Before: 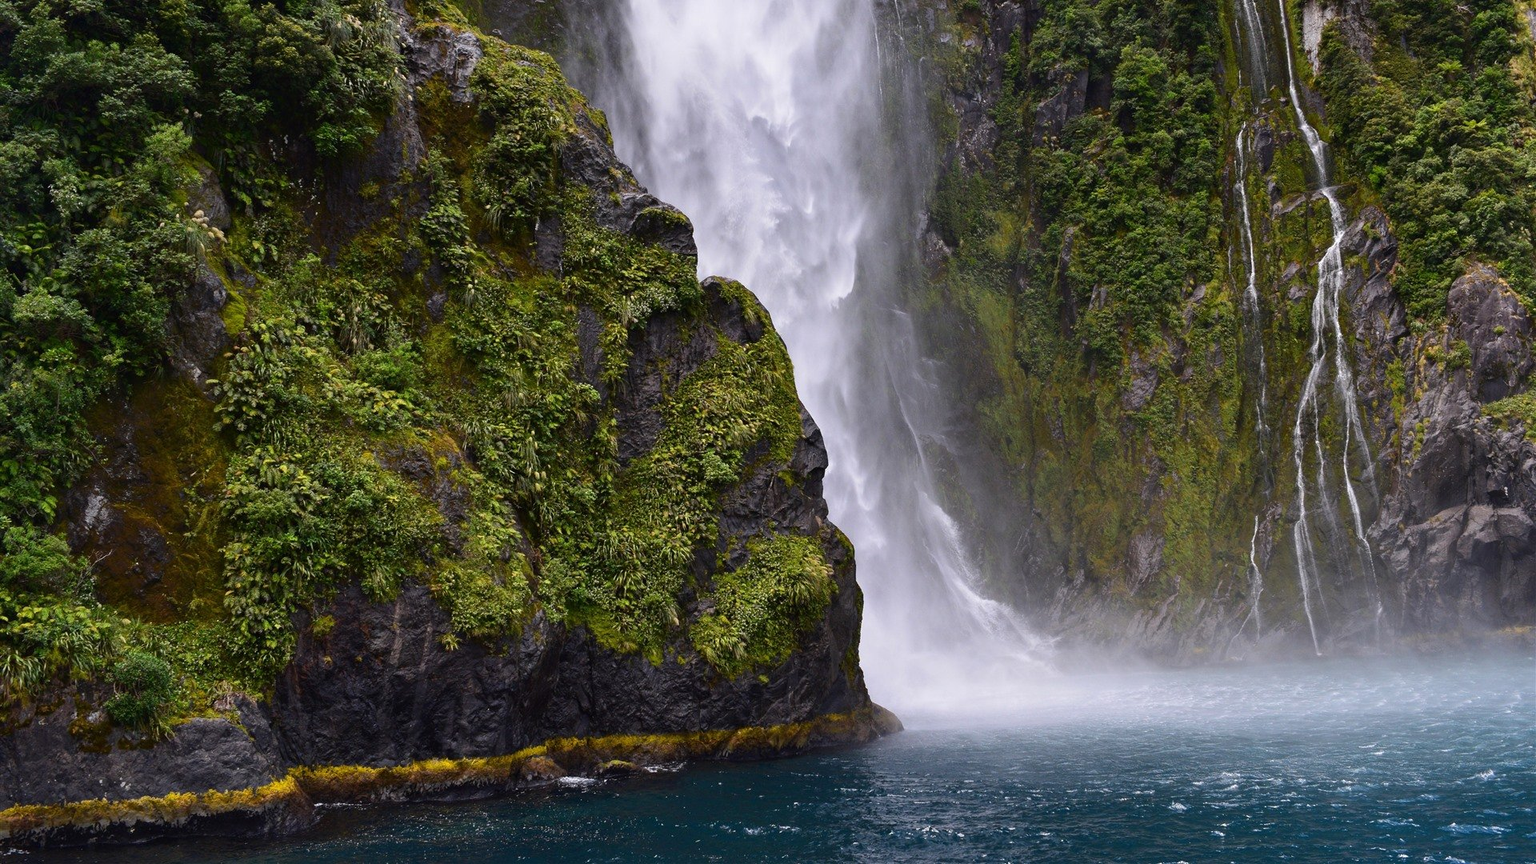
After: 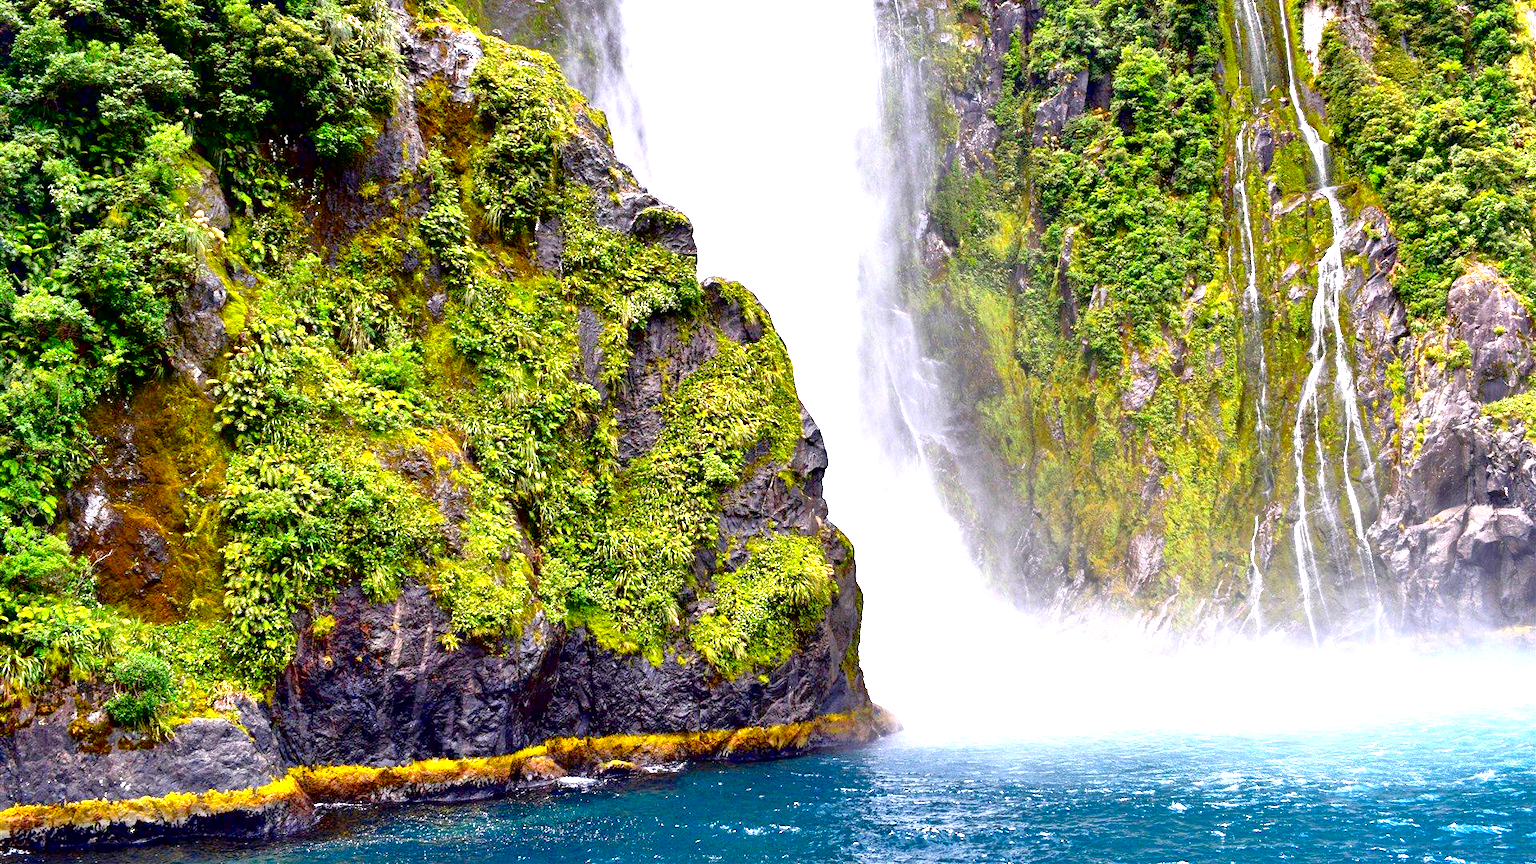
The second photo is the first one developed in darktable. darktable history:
contrast brightness saturation: contrast 0.19, brightness -0.11, saturation 0.21
tone equalizer: -7 EV 0.15 EV, -6 EV 0.6 EV, -5 EV 1.15 EV, -4 EV 1.33 EV, -3 EV 1.15 EV, -2 EV 0.6 EV, -1 EV 0.15 EV, mask exposure compensation -0.5 EV
exposure: black level correction 0.005, exposure 2.084 EV, compensate highlight preservation false
